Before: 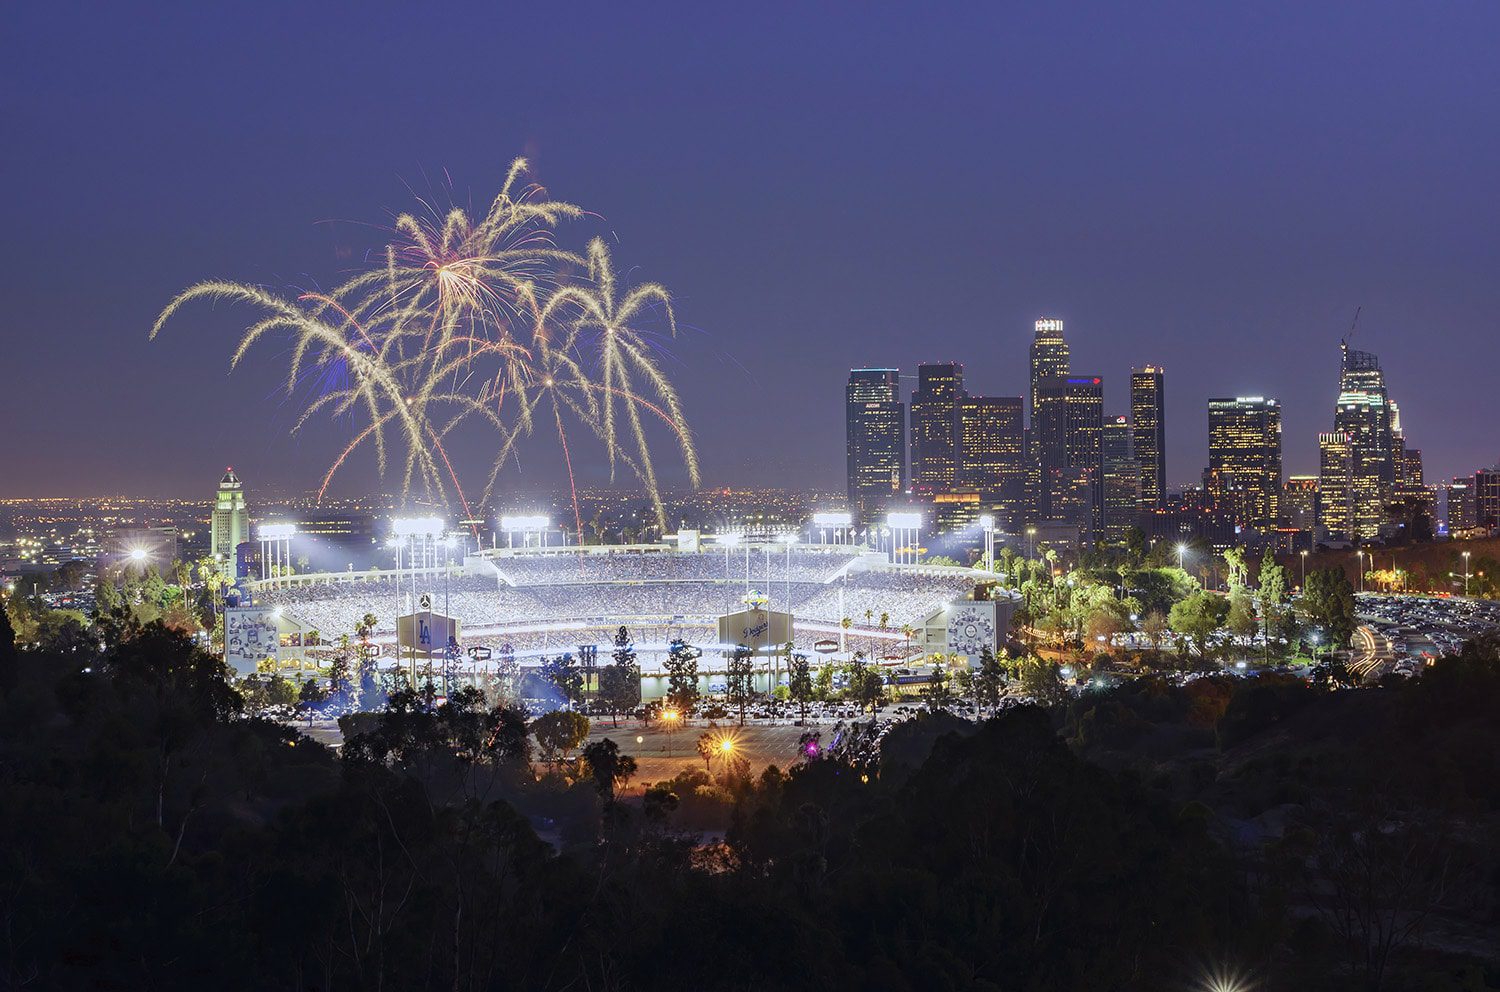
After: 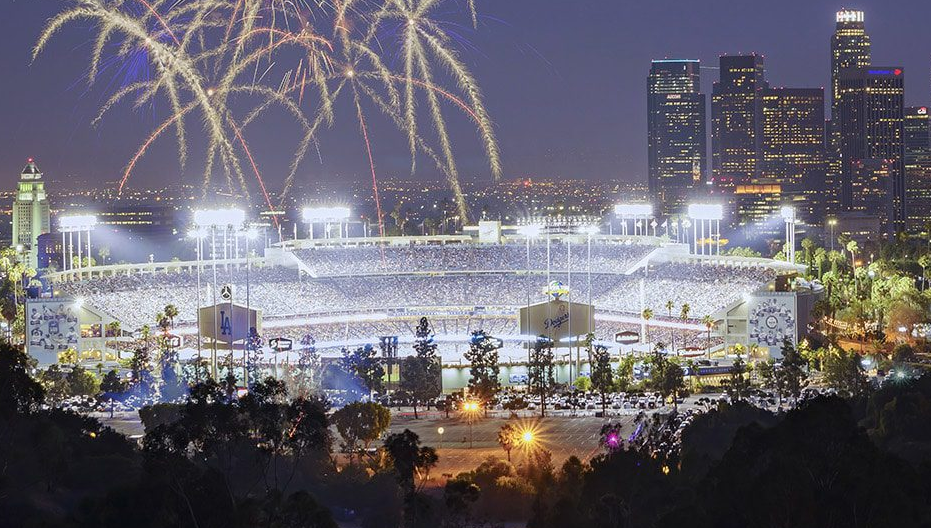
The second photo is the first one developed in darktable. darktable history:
crop: left 13.329%, top 31.183%, right 24.578%, bottom 15.538%
